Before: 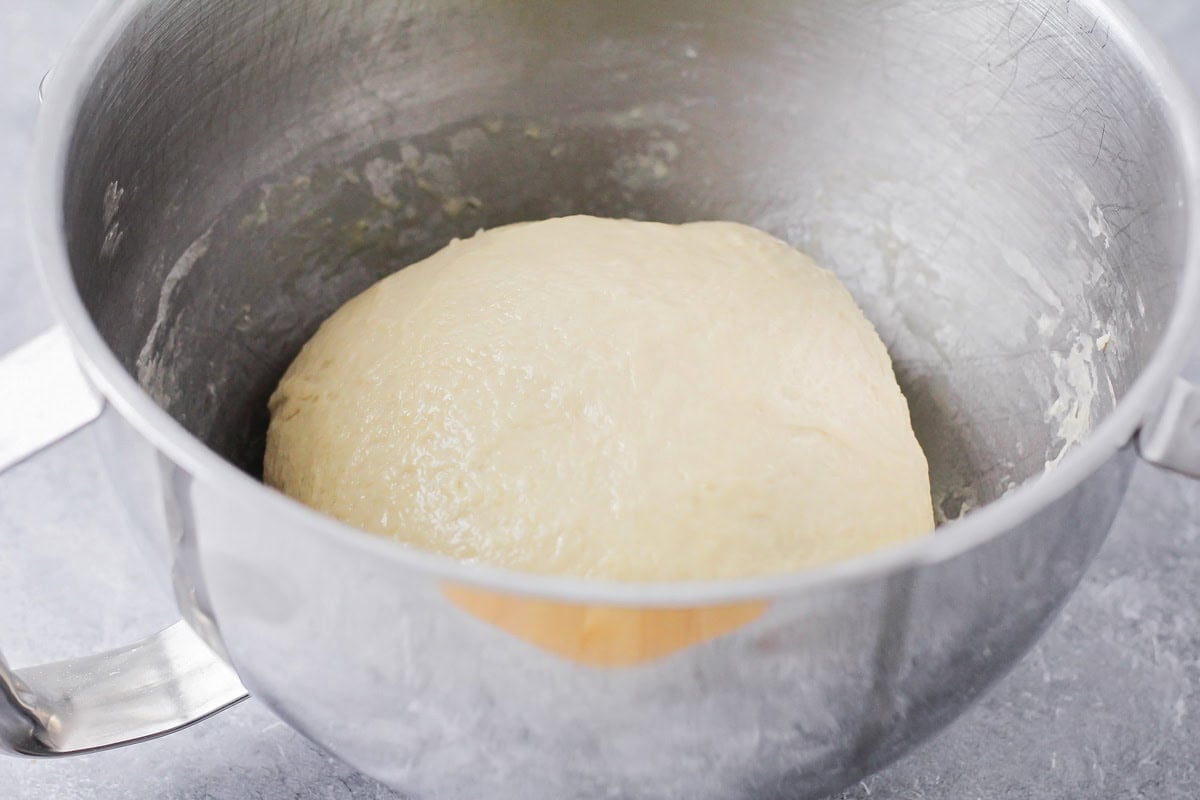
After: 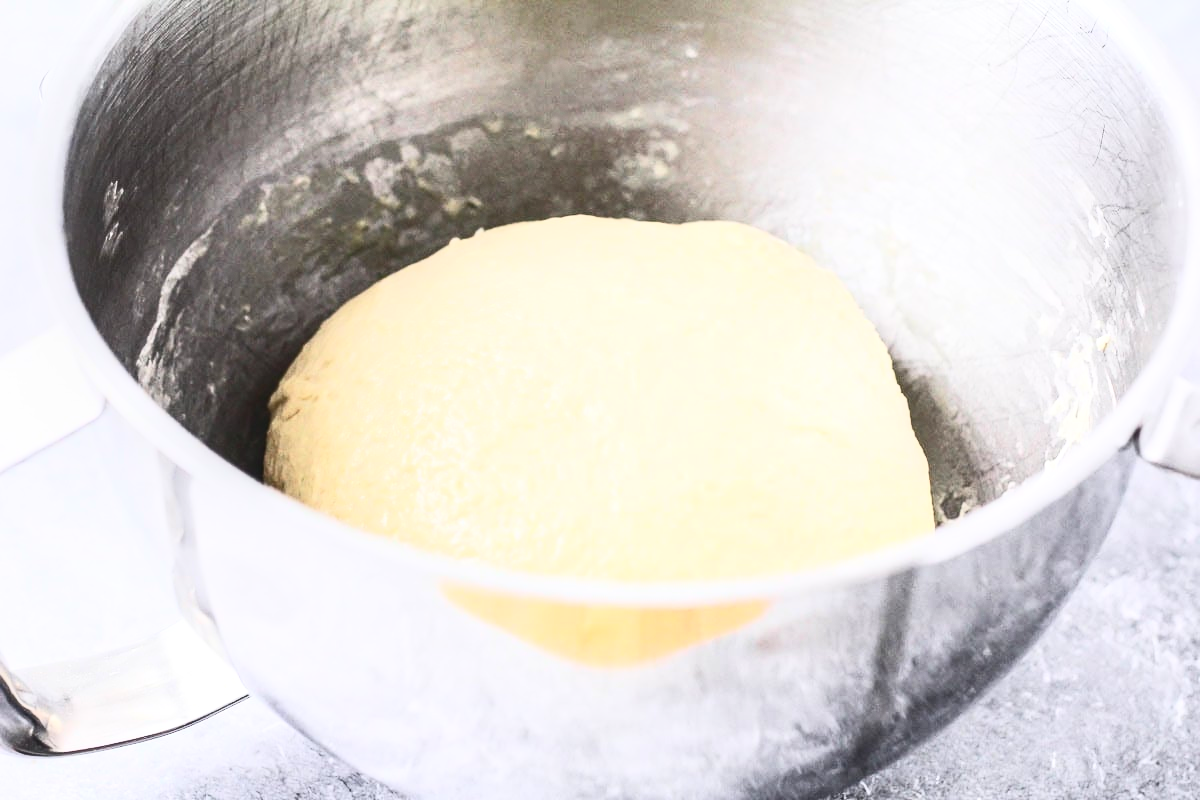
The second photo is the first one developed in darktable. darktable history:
contrast brightness saturation: contrast 0.616, brightness 0.356, saturation 0.14
local contrast: on, module defaults
